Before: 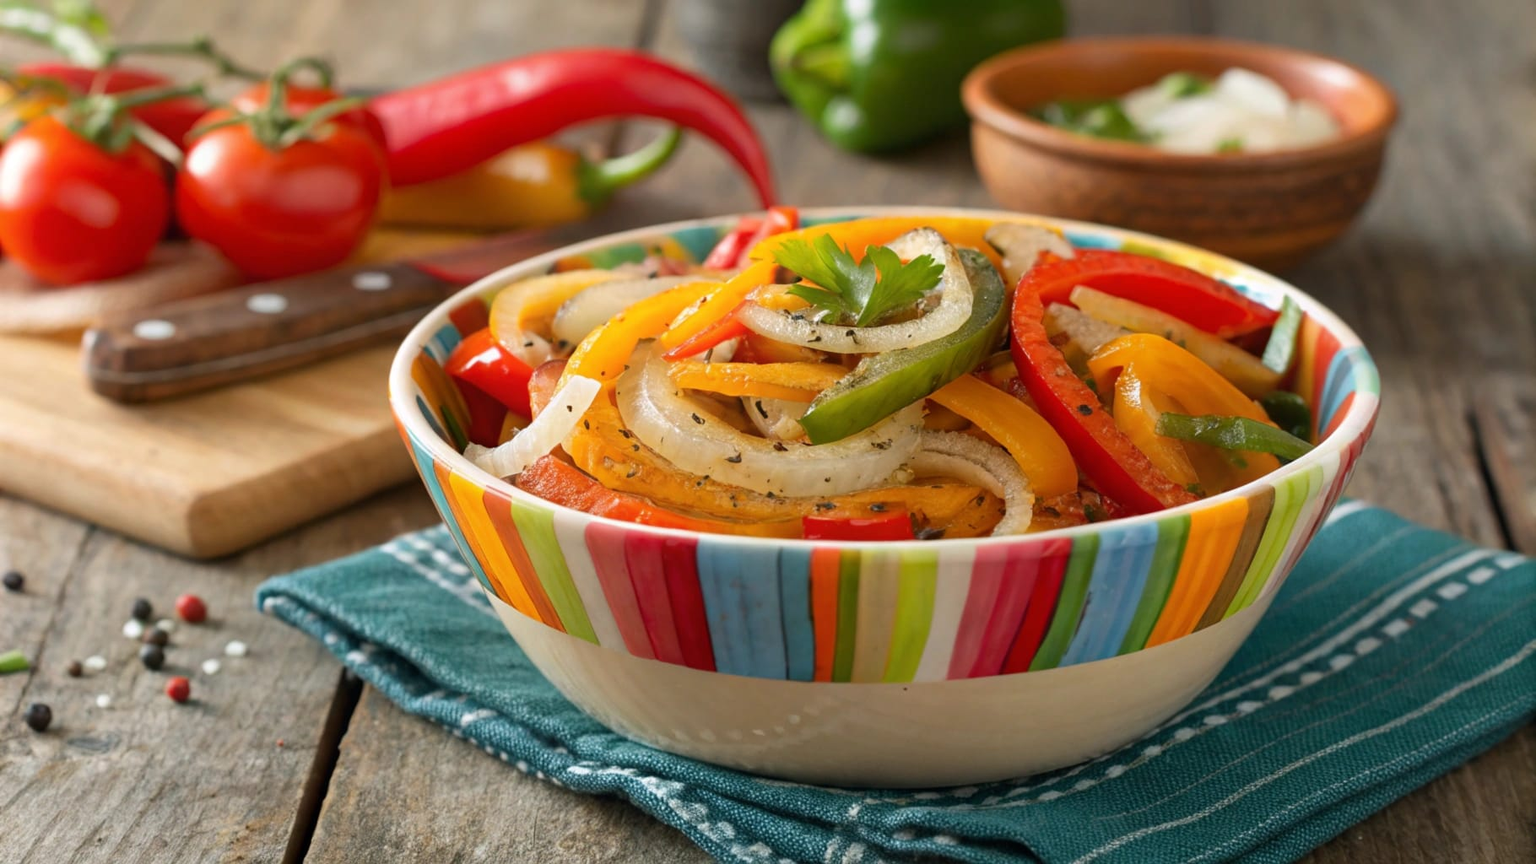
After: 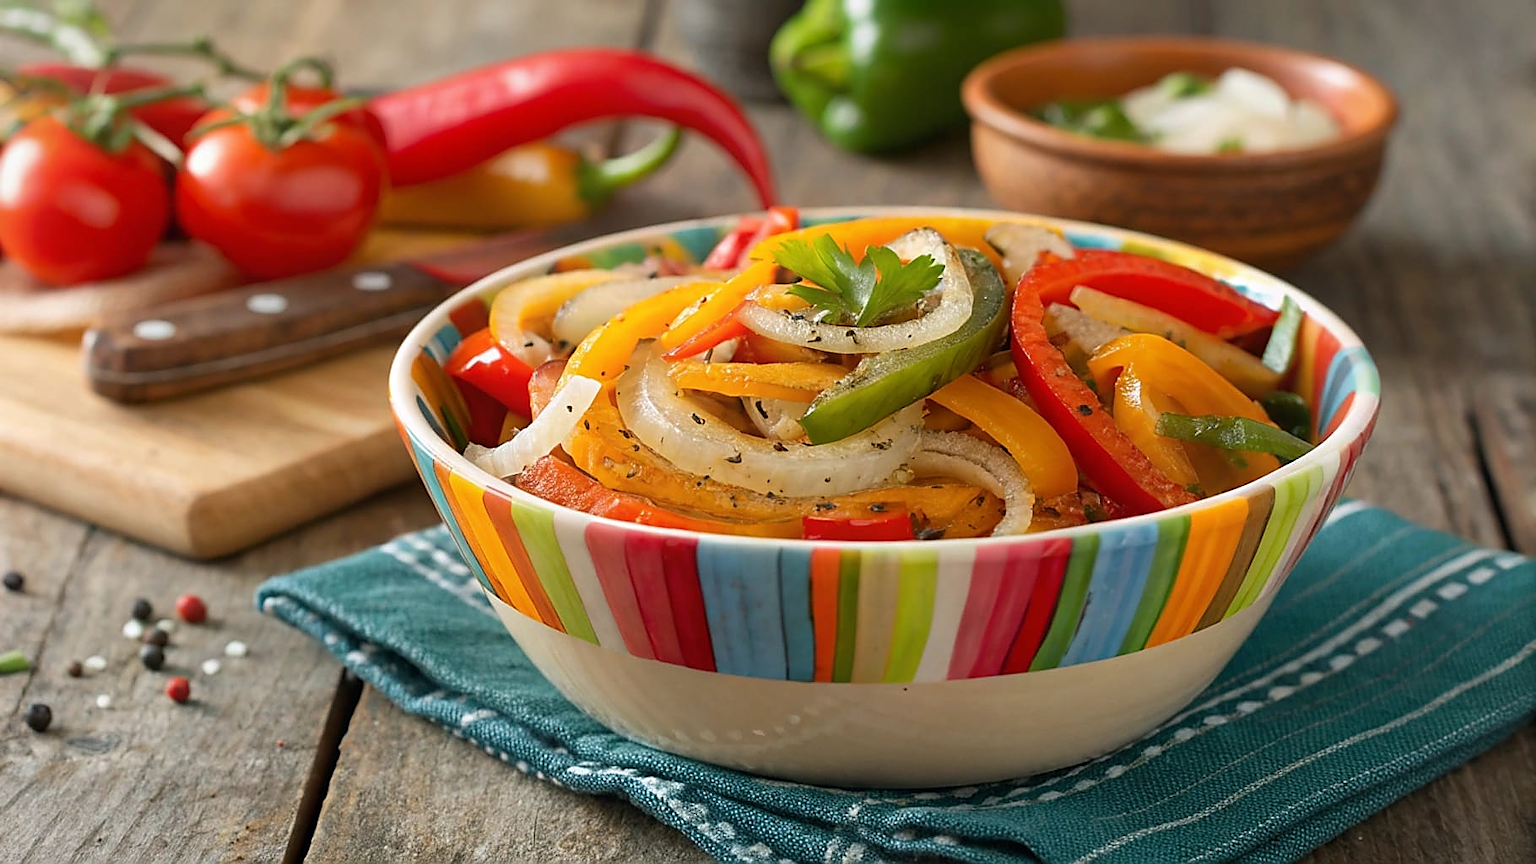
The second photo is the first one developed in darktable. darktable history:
vignetting: fall-off start 100%, brightness -0.282, width/height ratio 1.31
sharpen: radius 1.4, amount 1.25, threshold 0.7
